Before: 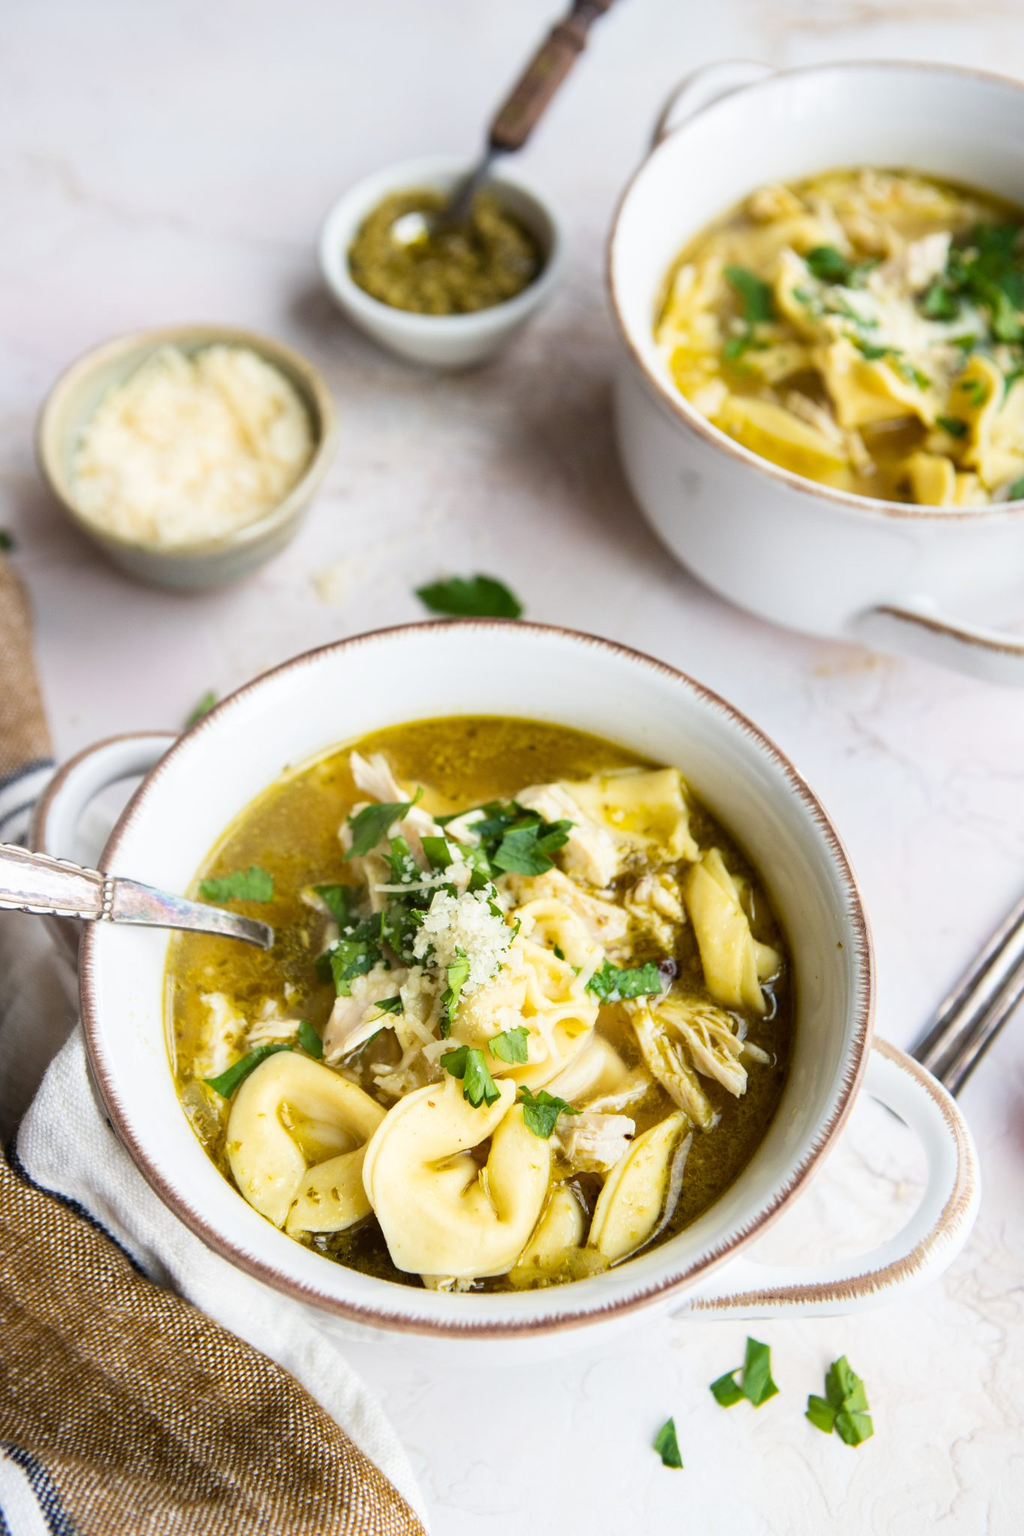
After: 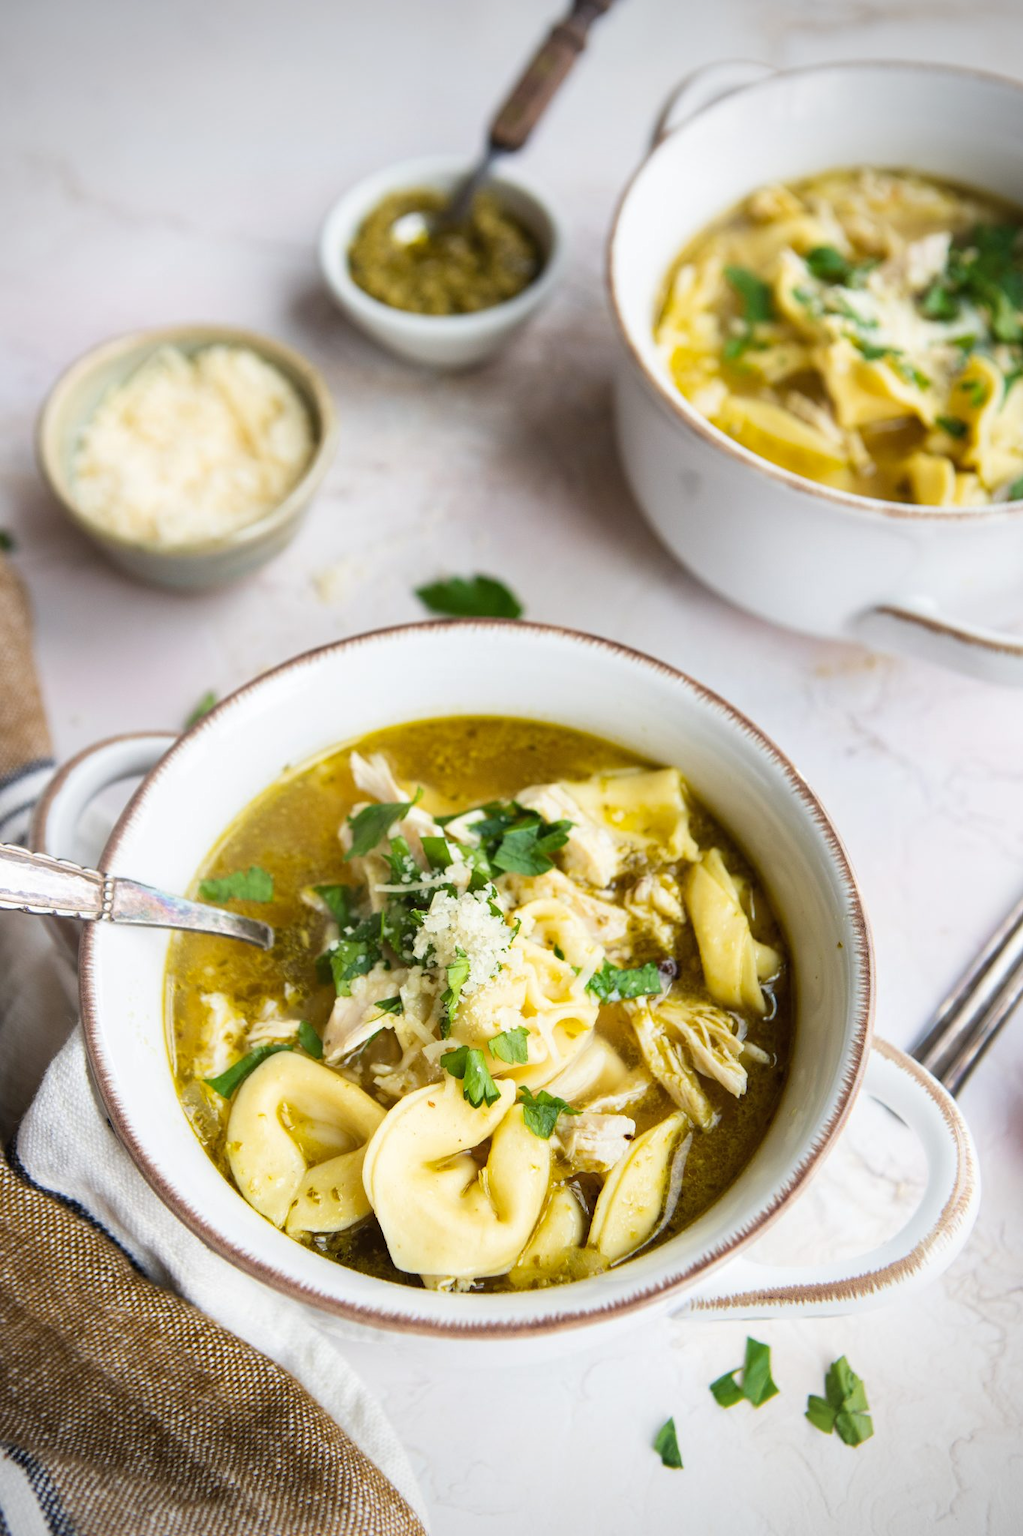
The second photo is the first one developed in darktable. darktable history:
shadows and highlights: radius 125.46, shadows 21.19, highlights -21.19, low approximation 0.01
vignetting: on, module defaults
